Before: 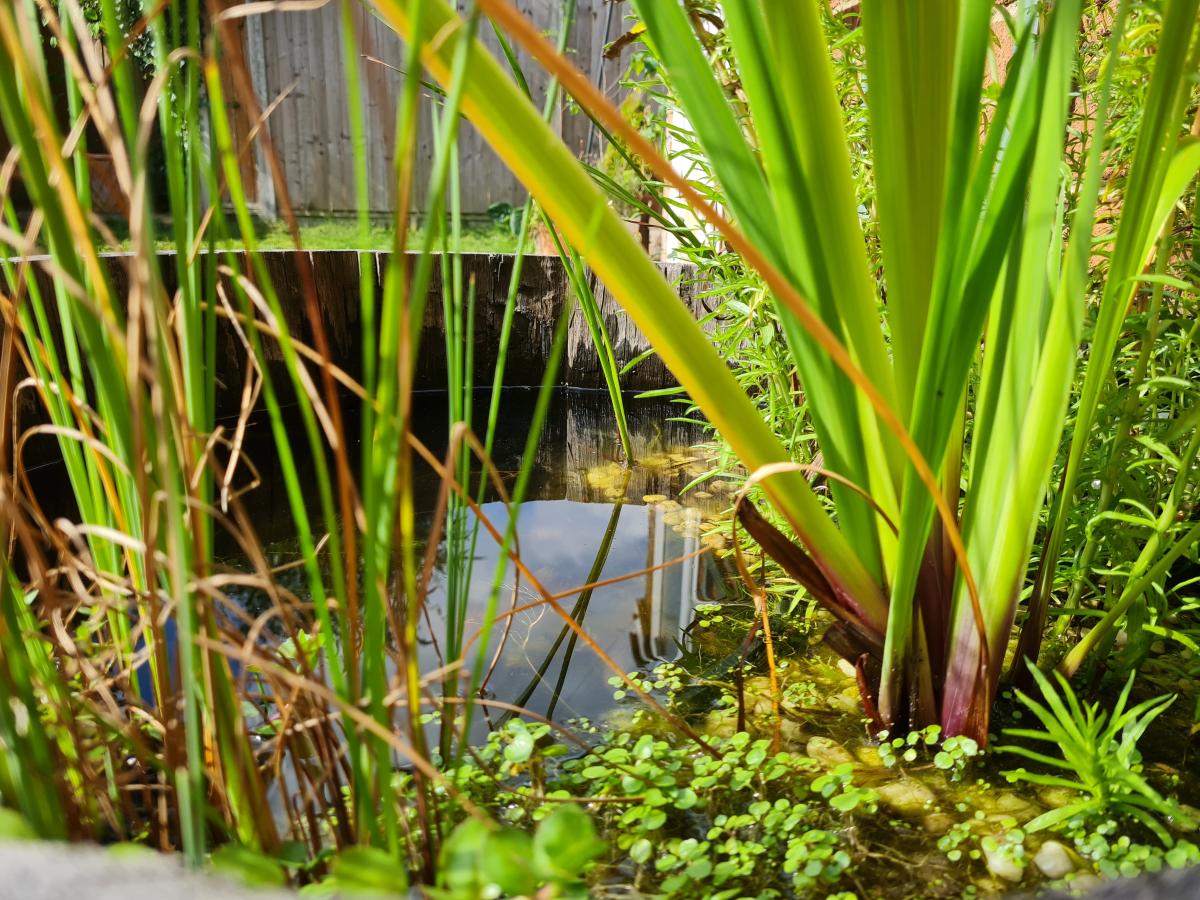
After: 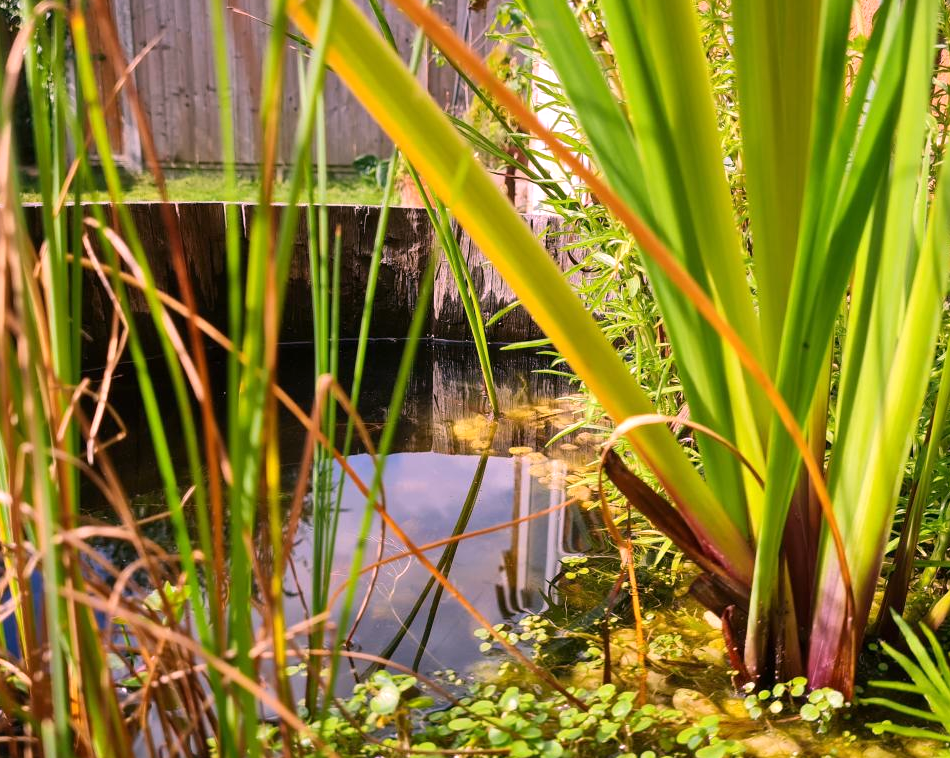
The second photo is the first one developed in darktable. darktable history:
white balance: red 1.188, blue 1.11
exposure: compensate highlight preservation false
crop: left 11.225%, top 5.381%, right 9.565%, bottom 10.314%
